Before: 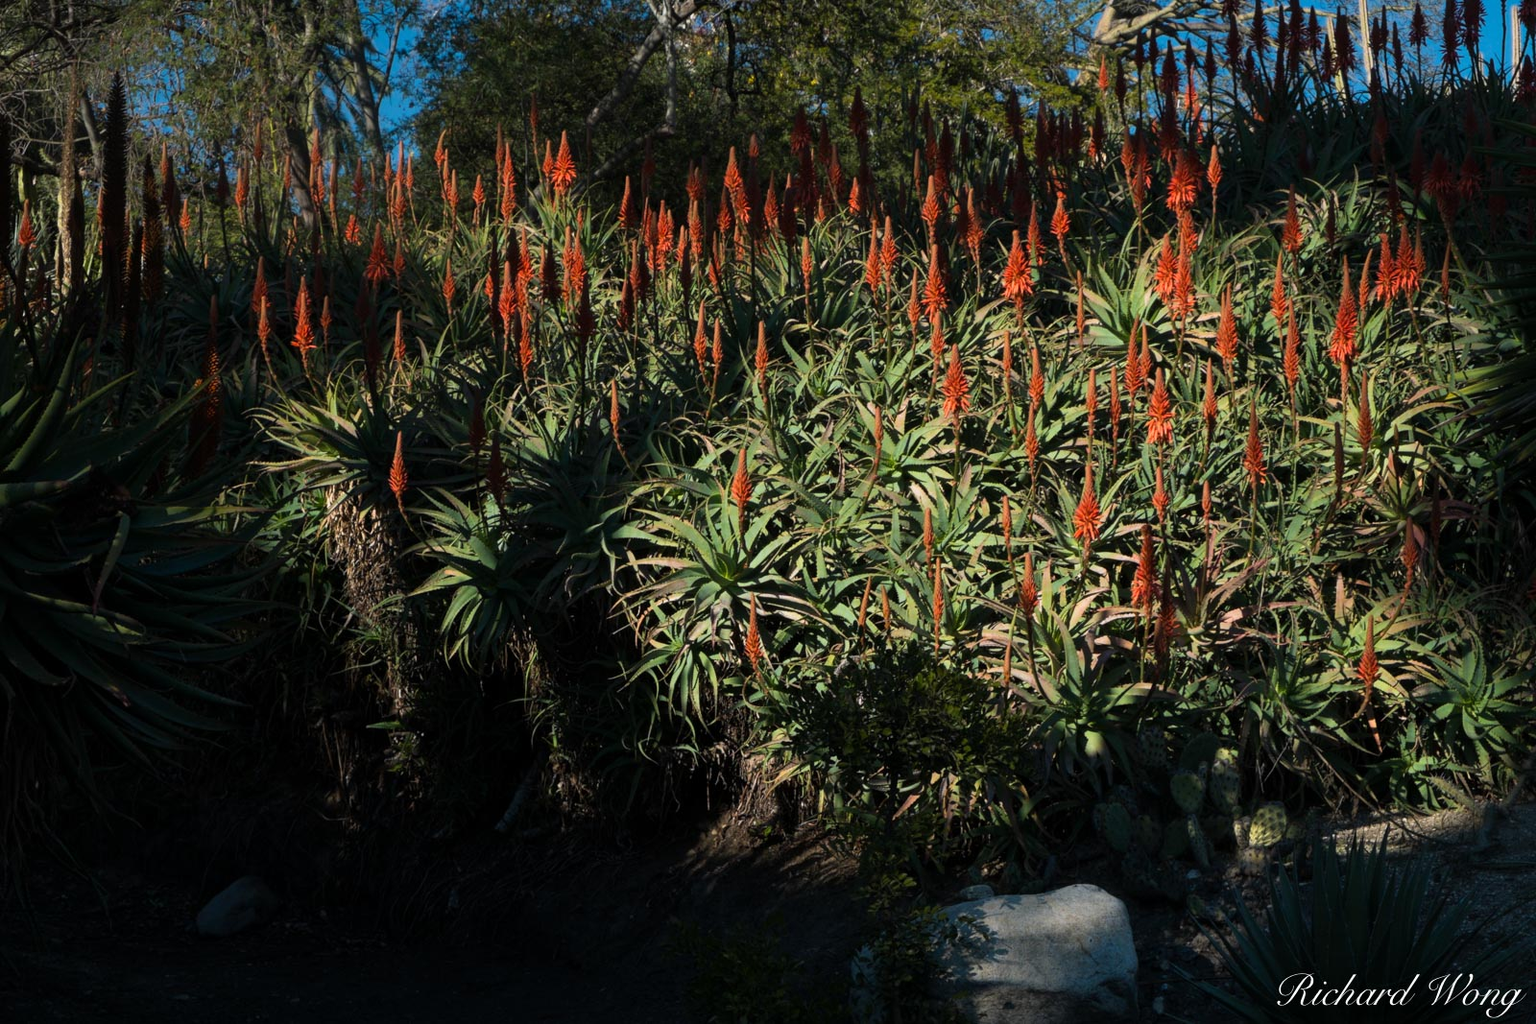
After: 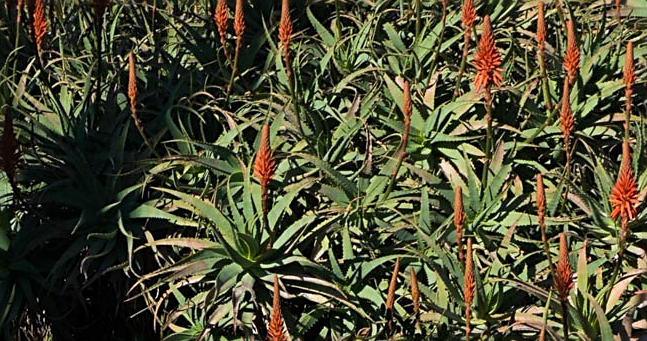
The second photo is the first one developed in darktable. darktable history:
crop: left 31.751%, top 32.172%, right 27.8%, bottom 35.83%
exposure: exposure -0.04 EV, compensate highlight preservation false
sharpen: amount 0.478
